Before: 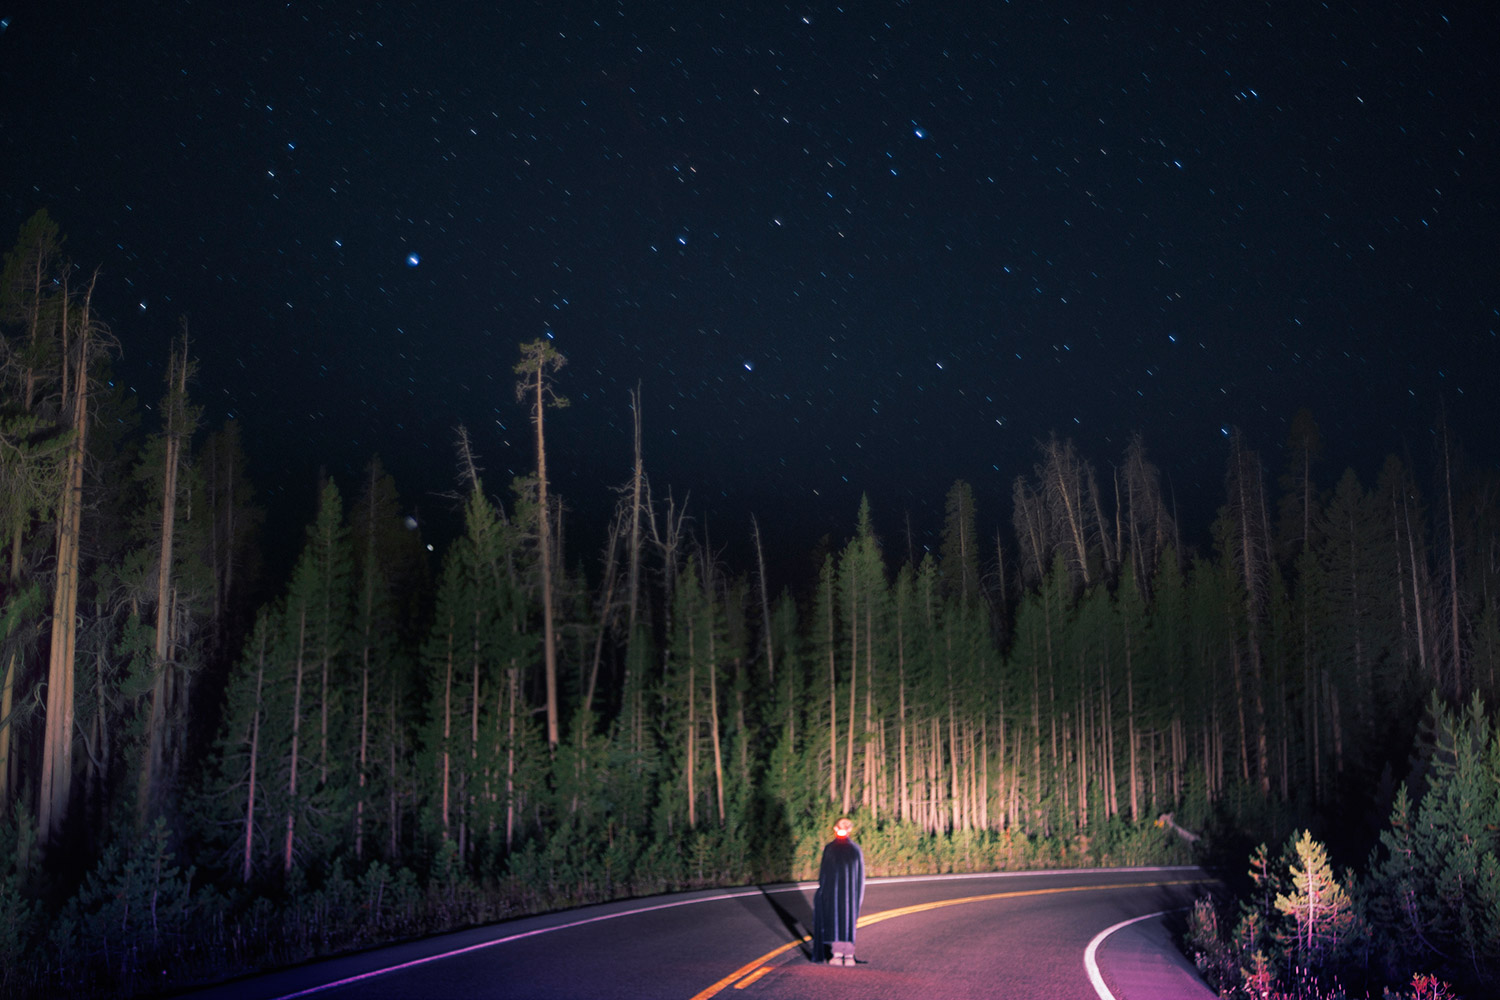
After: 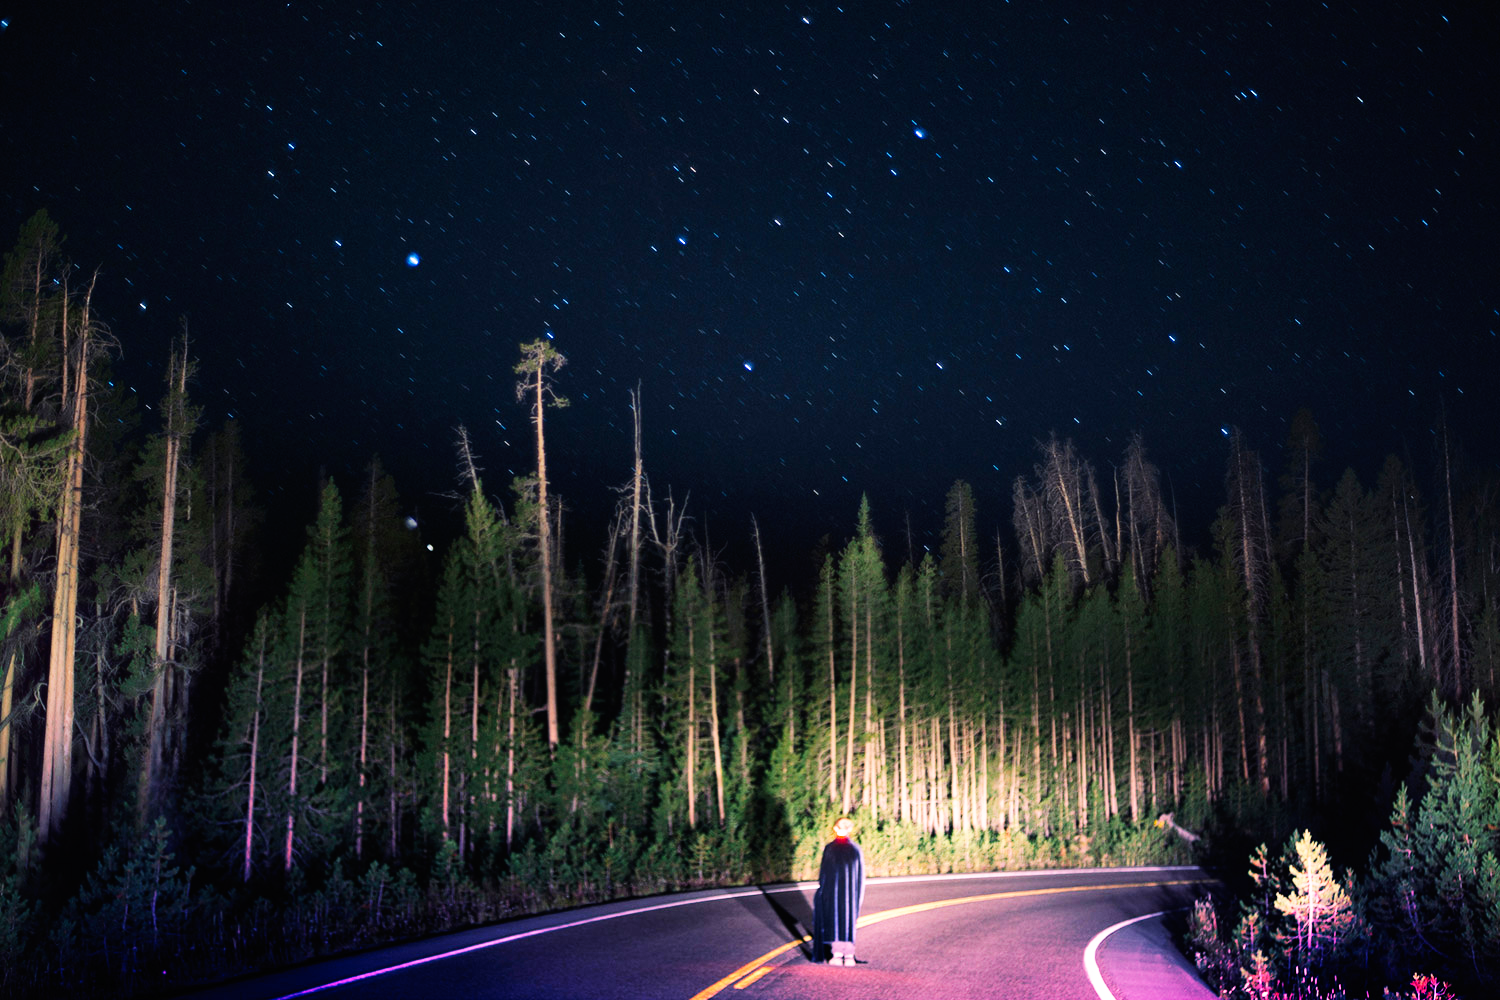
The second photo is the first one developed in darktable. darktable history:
shadows and highlights: shadows 24.14, highlights -80.05, soften with gaussian
base curve: curves: ch0 [(0, 0) (0.007, 0.004) (0.027, 0.03) (0.046, 0.07) (0.207, 0.54) (0.442, 0.872) (0.673, 0.972) (1, 1)], preserve colors none
